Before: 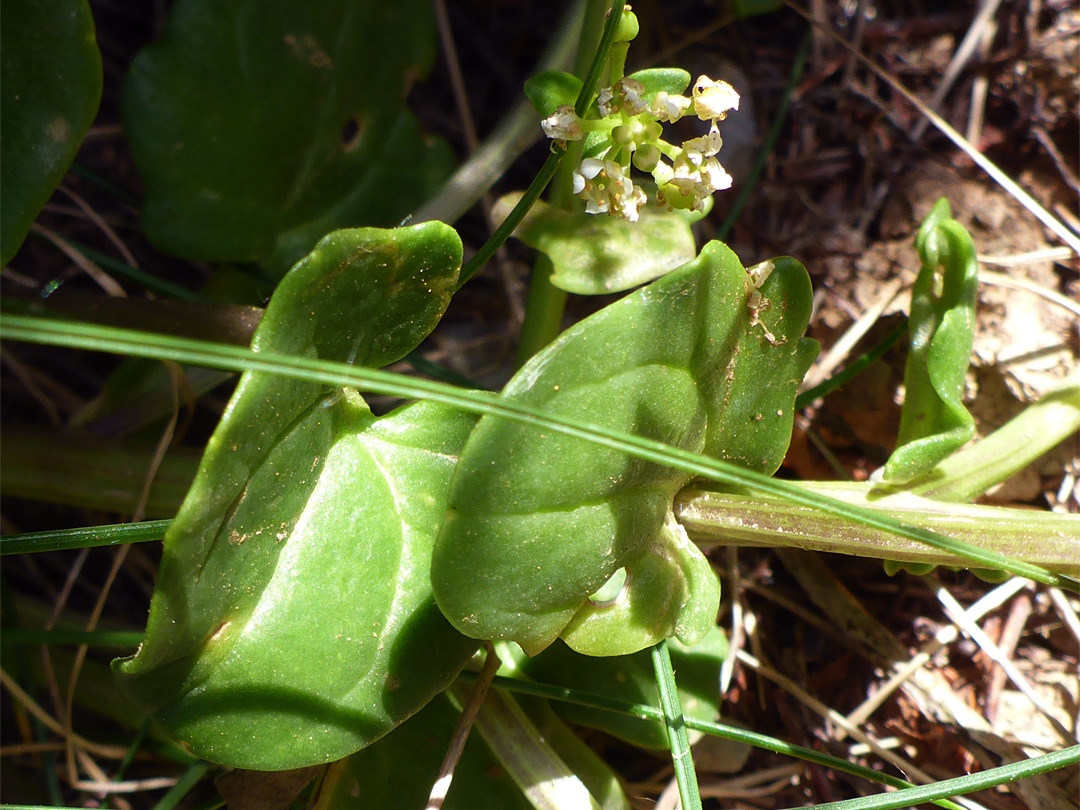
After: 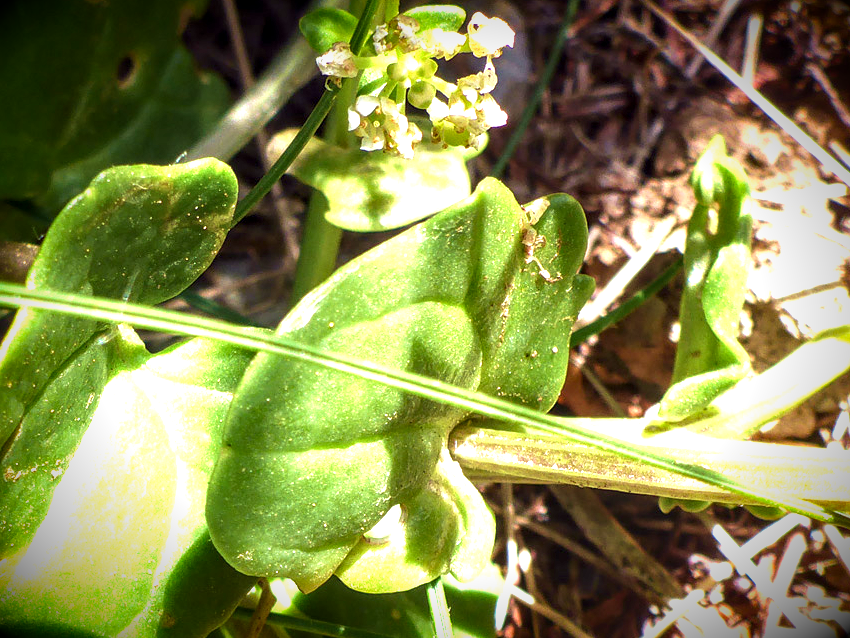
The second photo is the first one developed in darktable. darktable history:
crop and rotate: left 20.873%, top 7.794%, right 0.395%, bottom 13.397%
local contrast: detail 150%
exposure: black level correction 0, exposure 1.173 EV, compensate highlight preservation false
velvia: on, module defaults
vignetting: fall-off radius 60.11%, brightness -0.996, saturation 0.492, automatic ratio true, unbound false
